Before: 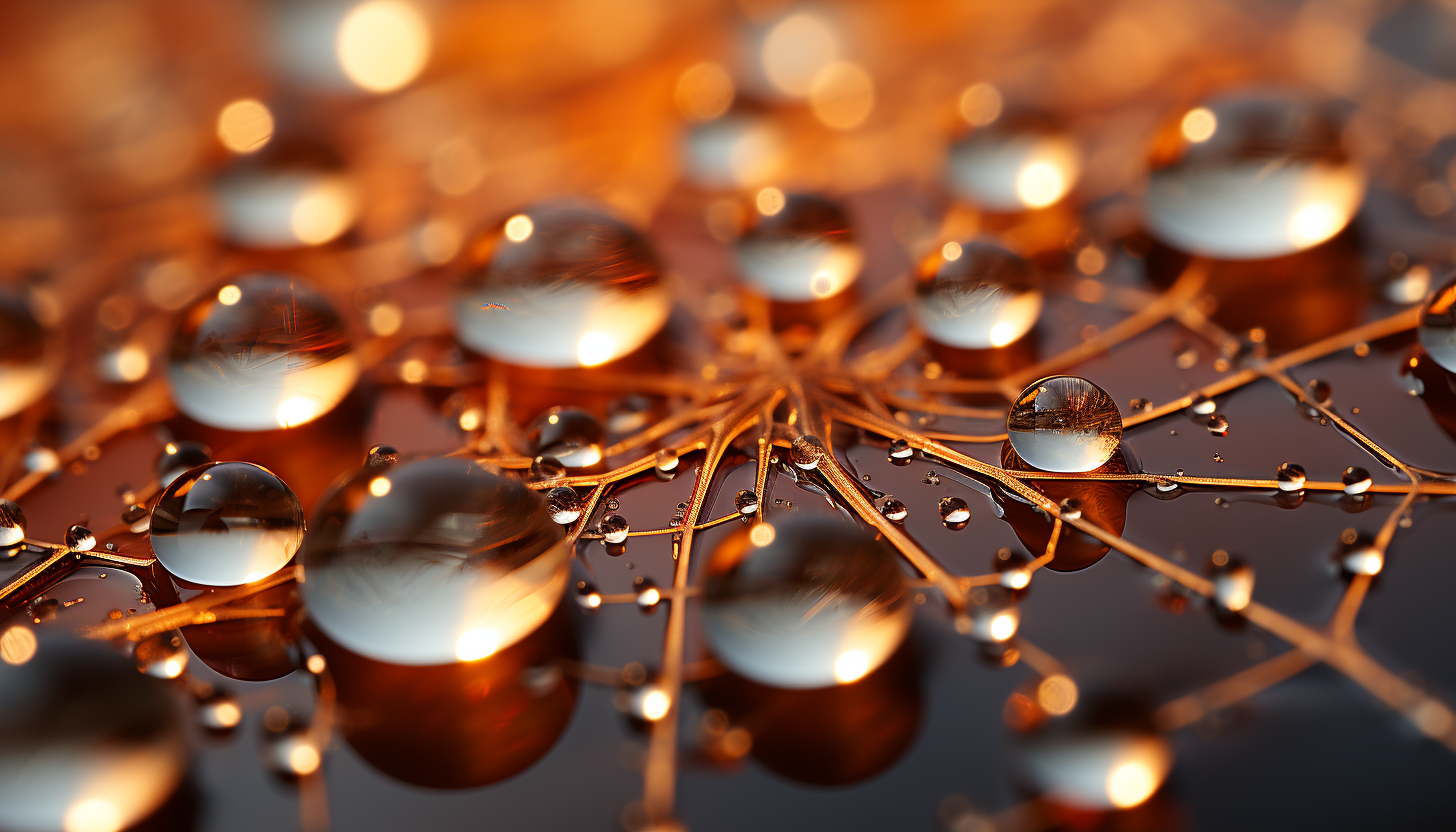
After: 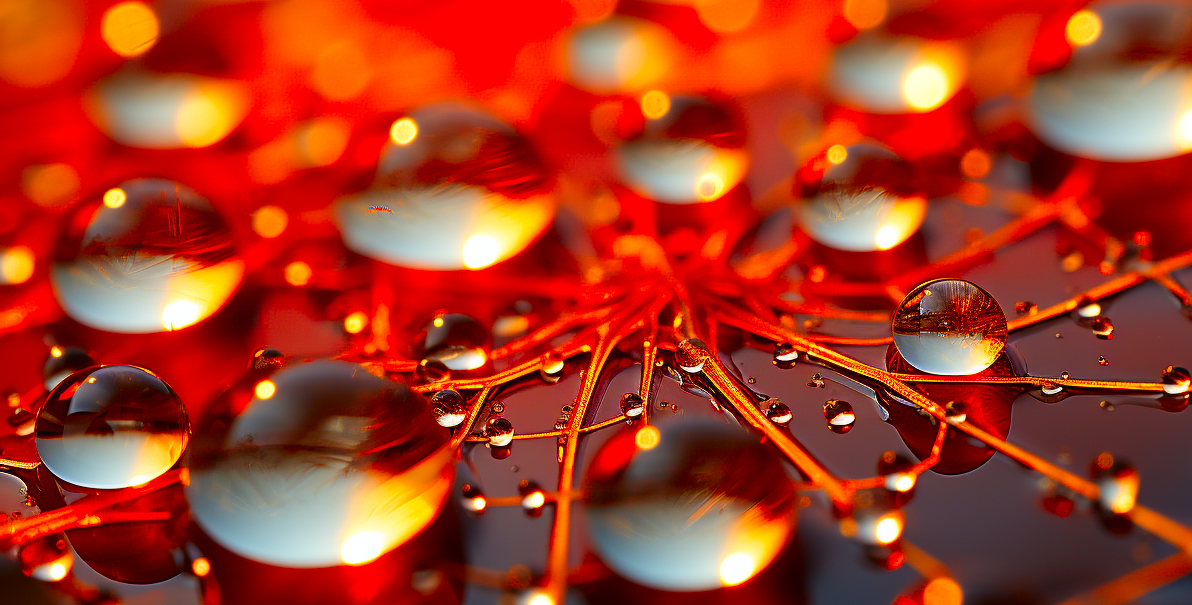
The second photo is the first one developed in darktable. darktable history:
color correction: highlights b* -0.015, saturation 2.11
crop: left 7.92%, top 11.748%, right 10.159%, bottom 15.447%
